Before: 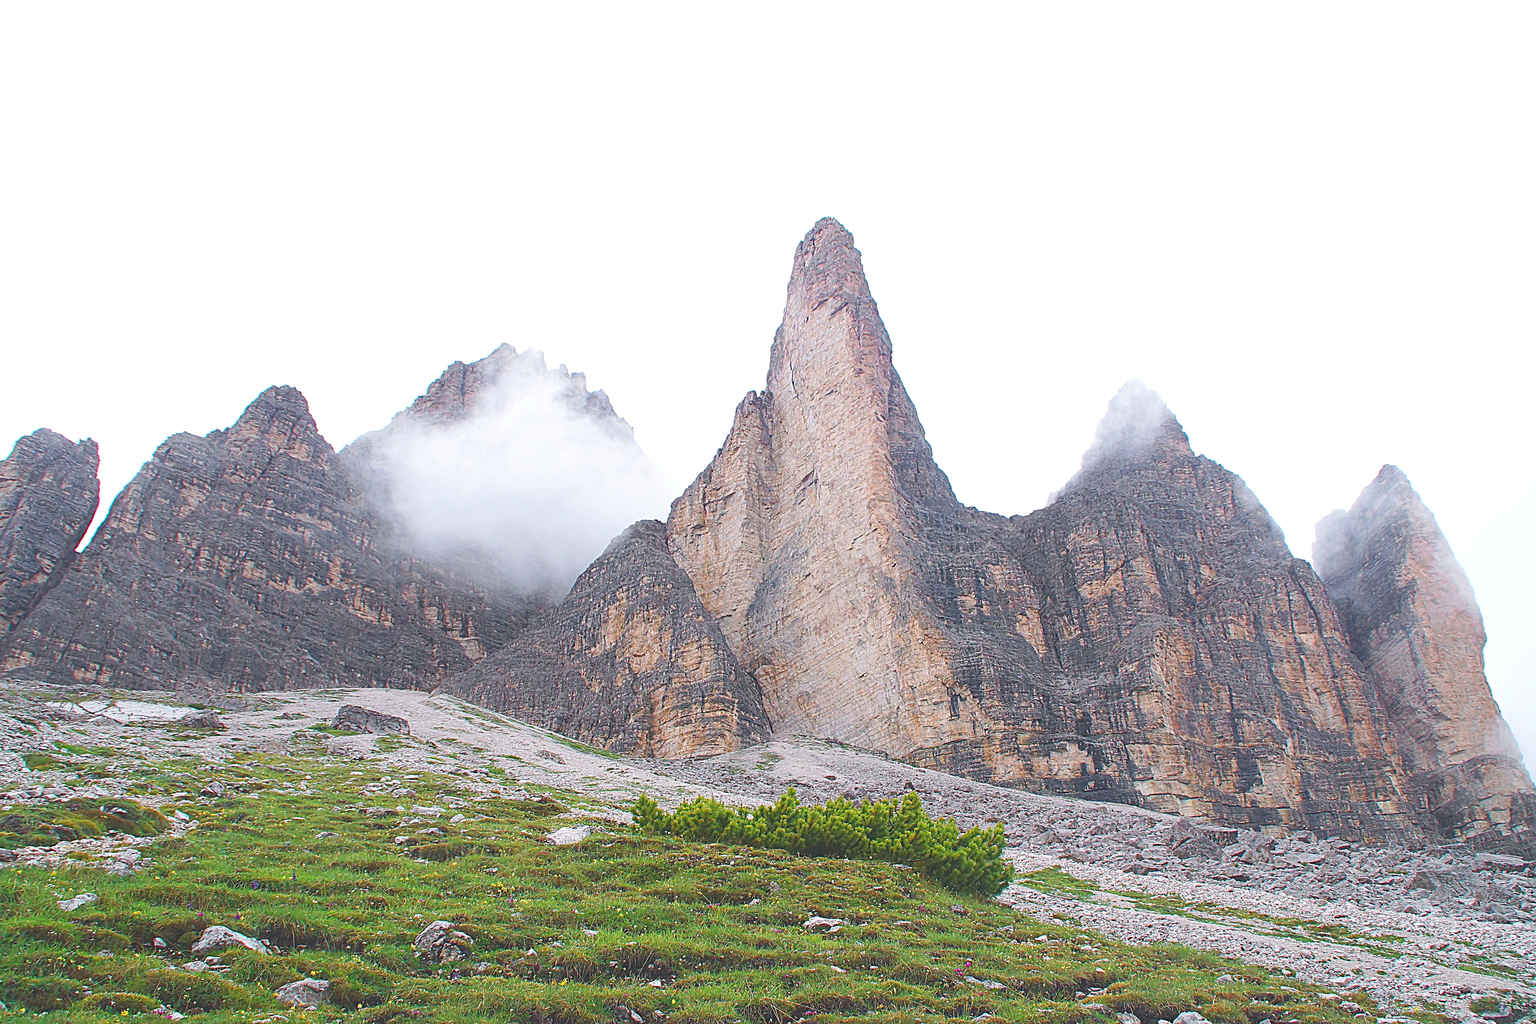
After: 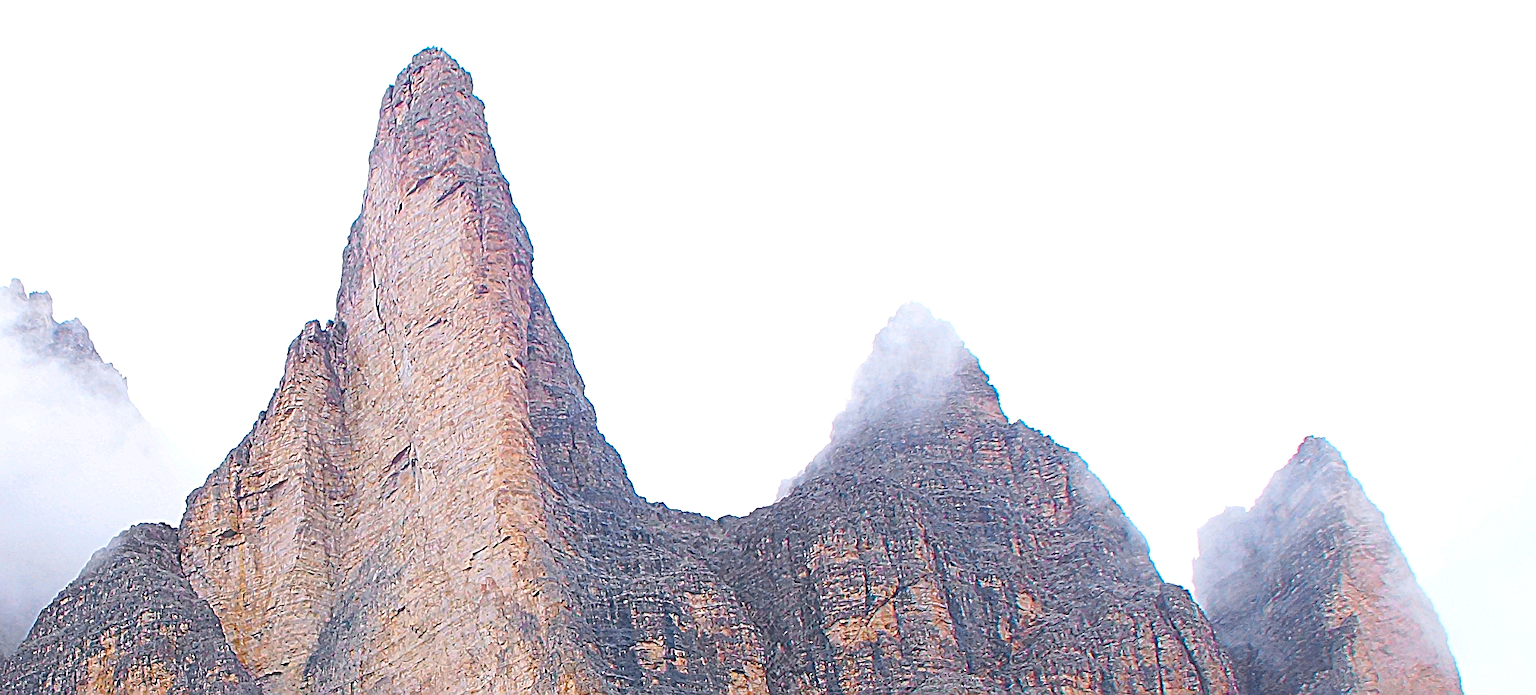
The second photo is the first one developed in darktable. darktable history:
color balance rgb: linear chroma grading › global chroma 15%, perceptual saturation grading › global saturation 30%
sharpen: on, module defaults
crop: left 36.005%, top 18.293%, right 0.31%, bottom 38.444%
